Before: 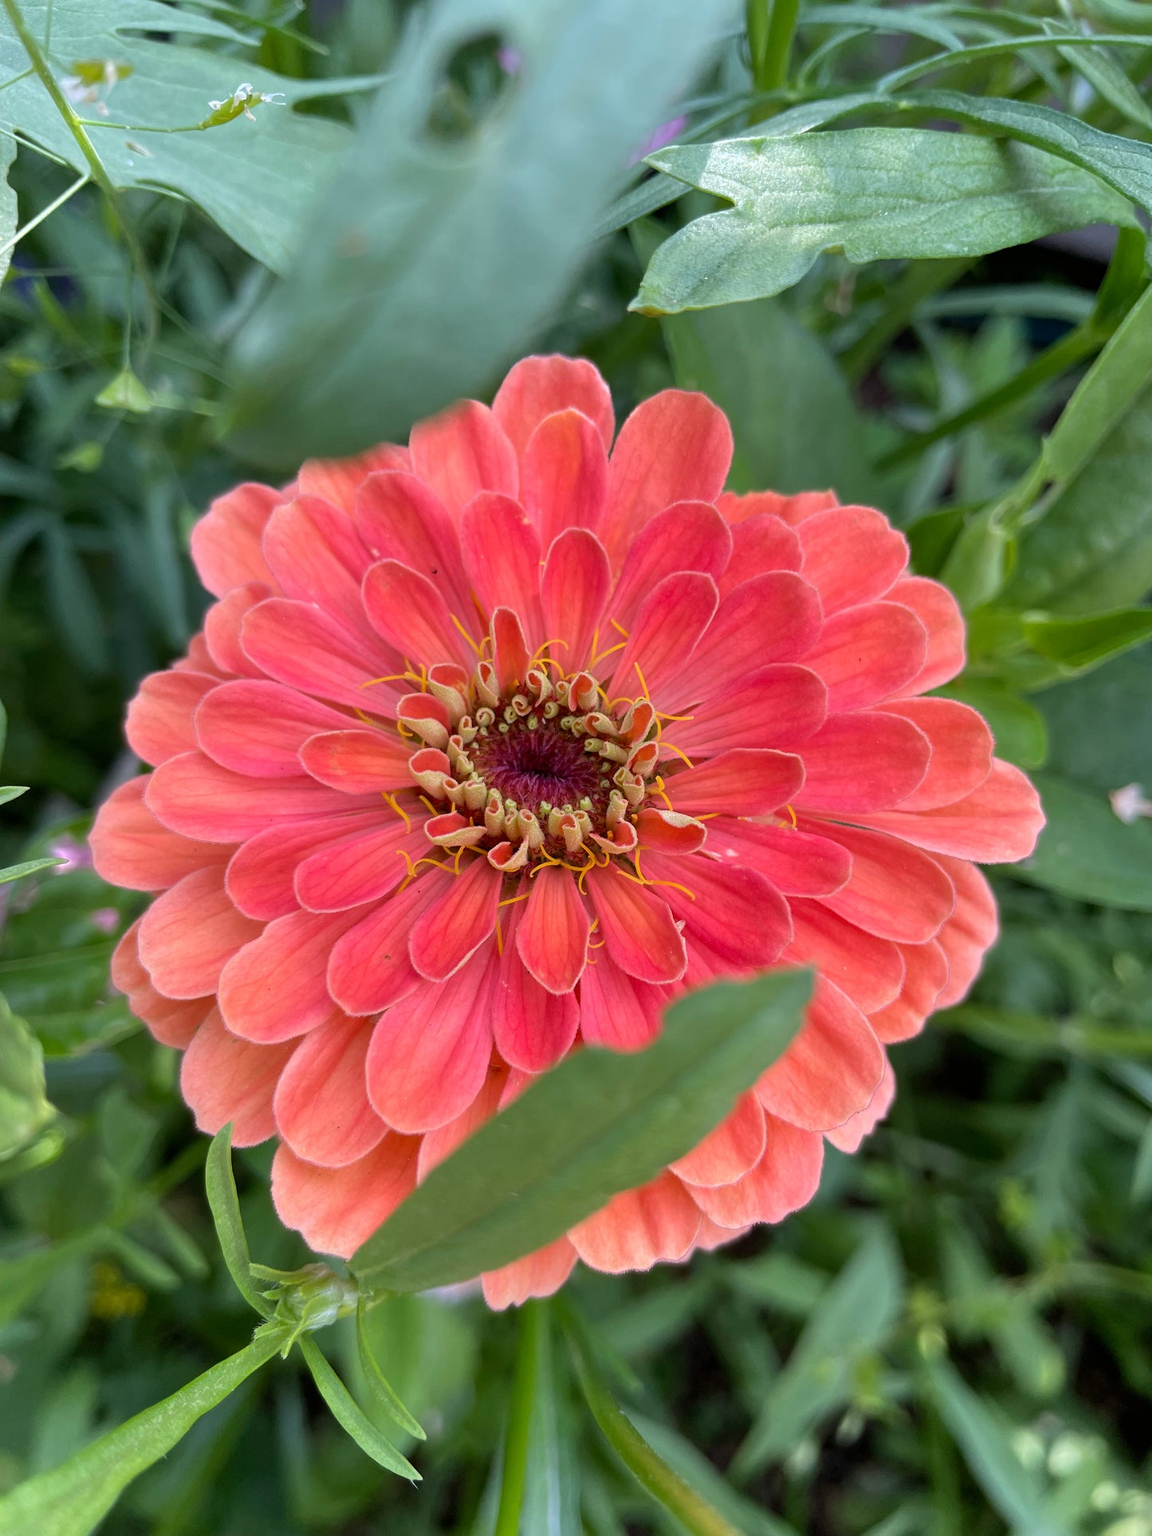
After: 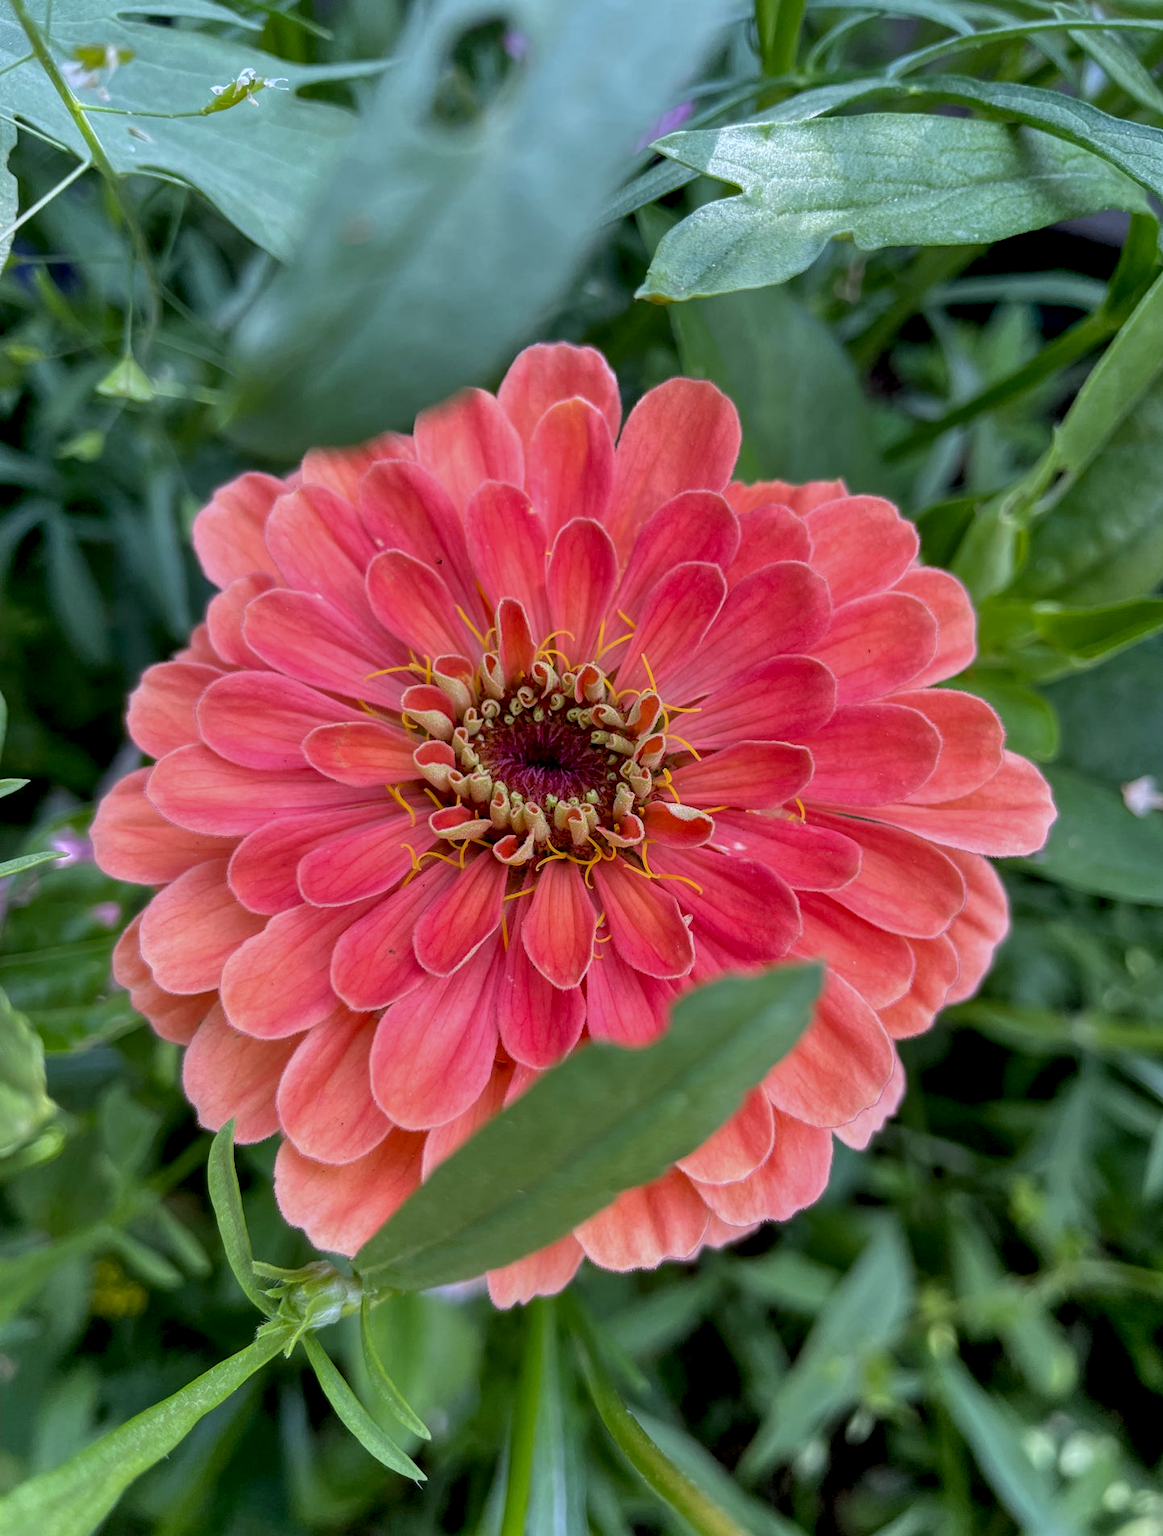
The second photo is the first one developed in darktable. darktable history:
exposure: black level correction 0.006, exposure -0.226 EV, compensate highlight preservation false
local contrast: on, module defaults
crop: top 1.049%, right 0.001%
shadows and highlights: shadows 37.27, highlights -28.18, soften with gaussian
white balance: red 0.954, blue 1.079
